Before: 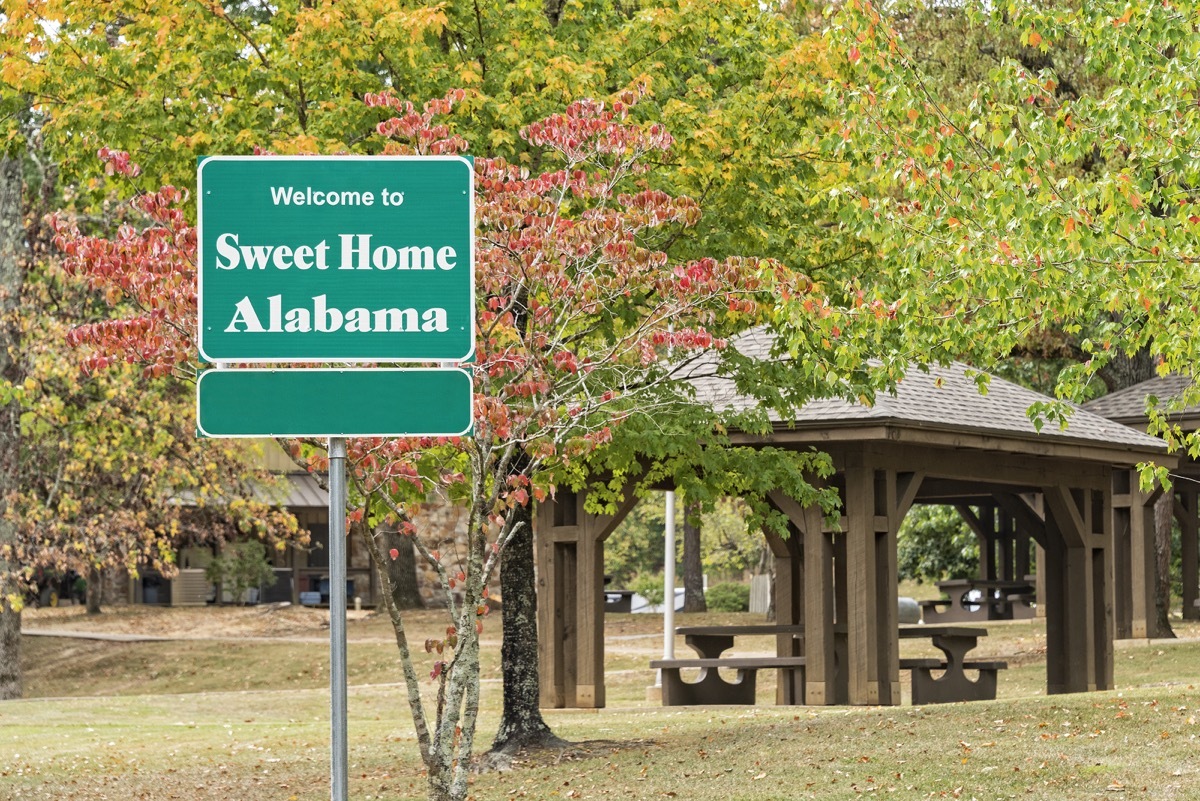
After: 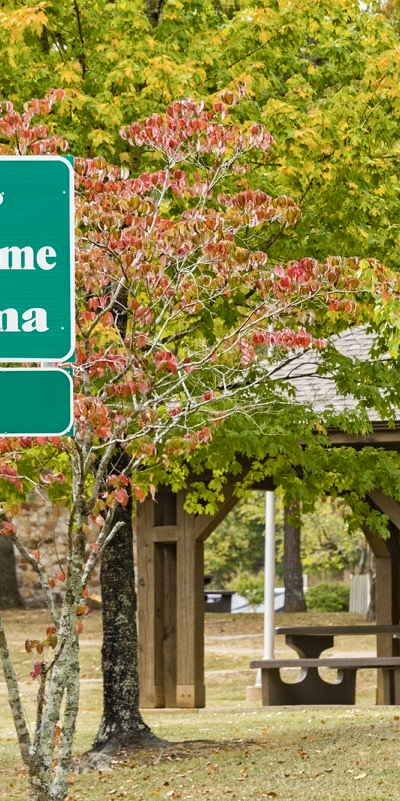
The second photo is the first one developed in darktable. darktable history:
crop: left 33.366%, right 33.218%
contrast brightness saturation: contrast 0.057, brightness -0.008, saturation -0.236
color balance rgb: linear chroma grading › global chroma 8.912%, perceptual saturation grading › global saturation 15.824%, perceptual saturation grading › highlights -19.664%, perceptual saturation grading › shadows 19.894%, global vibrance 44.779%
